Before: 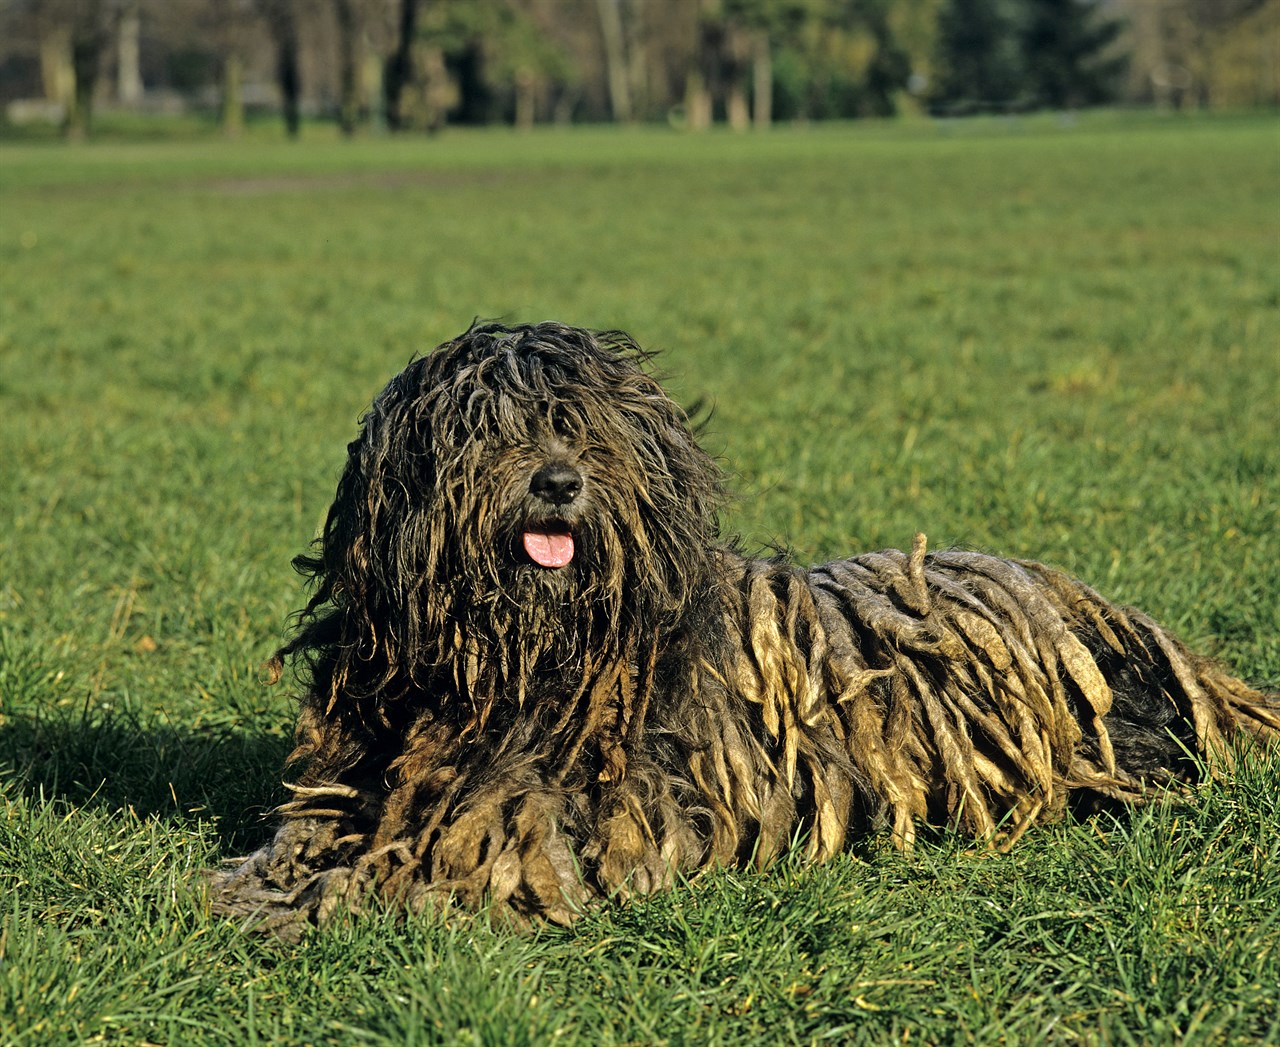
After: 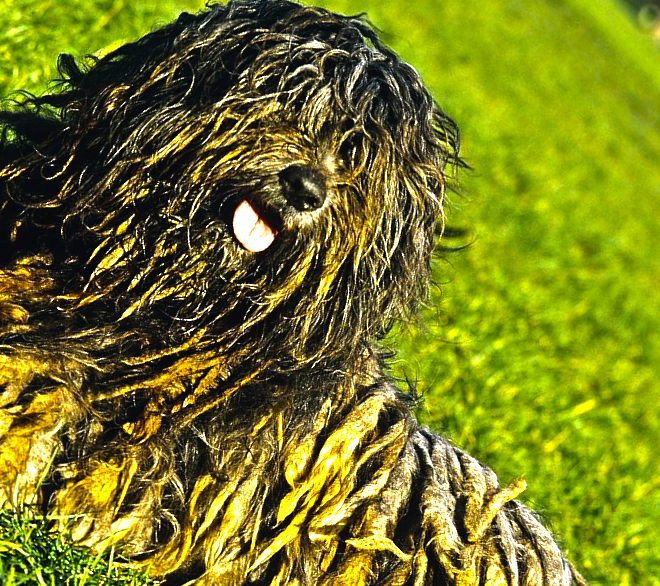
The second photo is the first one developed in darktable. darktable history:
crop and rotate: angle -45.2°, top 16.248%, right 0.902%, bottom 11.722%
color balance rgb: highlights gain › chroma 0.131%, highlights gain › hue 332.27°, global offset › luminance 0.472%, perceptual saturation grading › global saturation 37.022%, perceptual saturation grading › shadows 35.047%, perceptual brilliance grading › highlights 74.629%, perceptual brilliance grading › shadows -29.934%, global vibrance 20%
